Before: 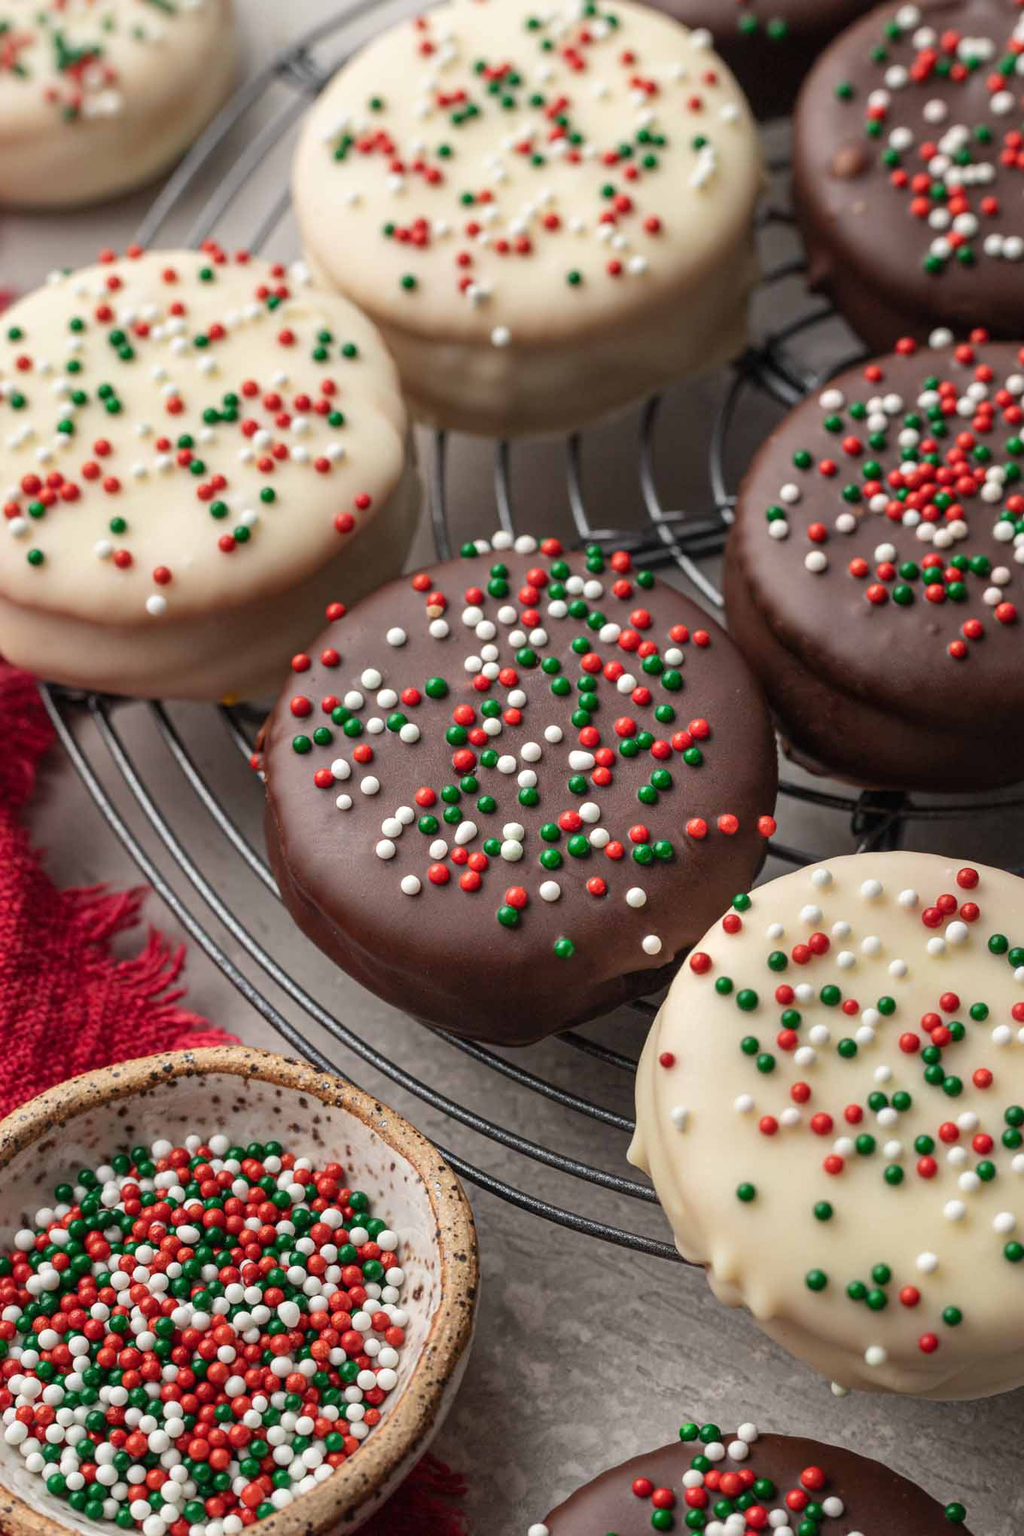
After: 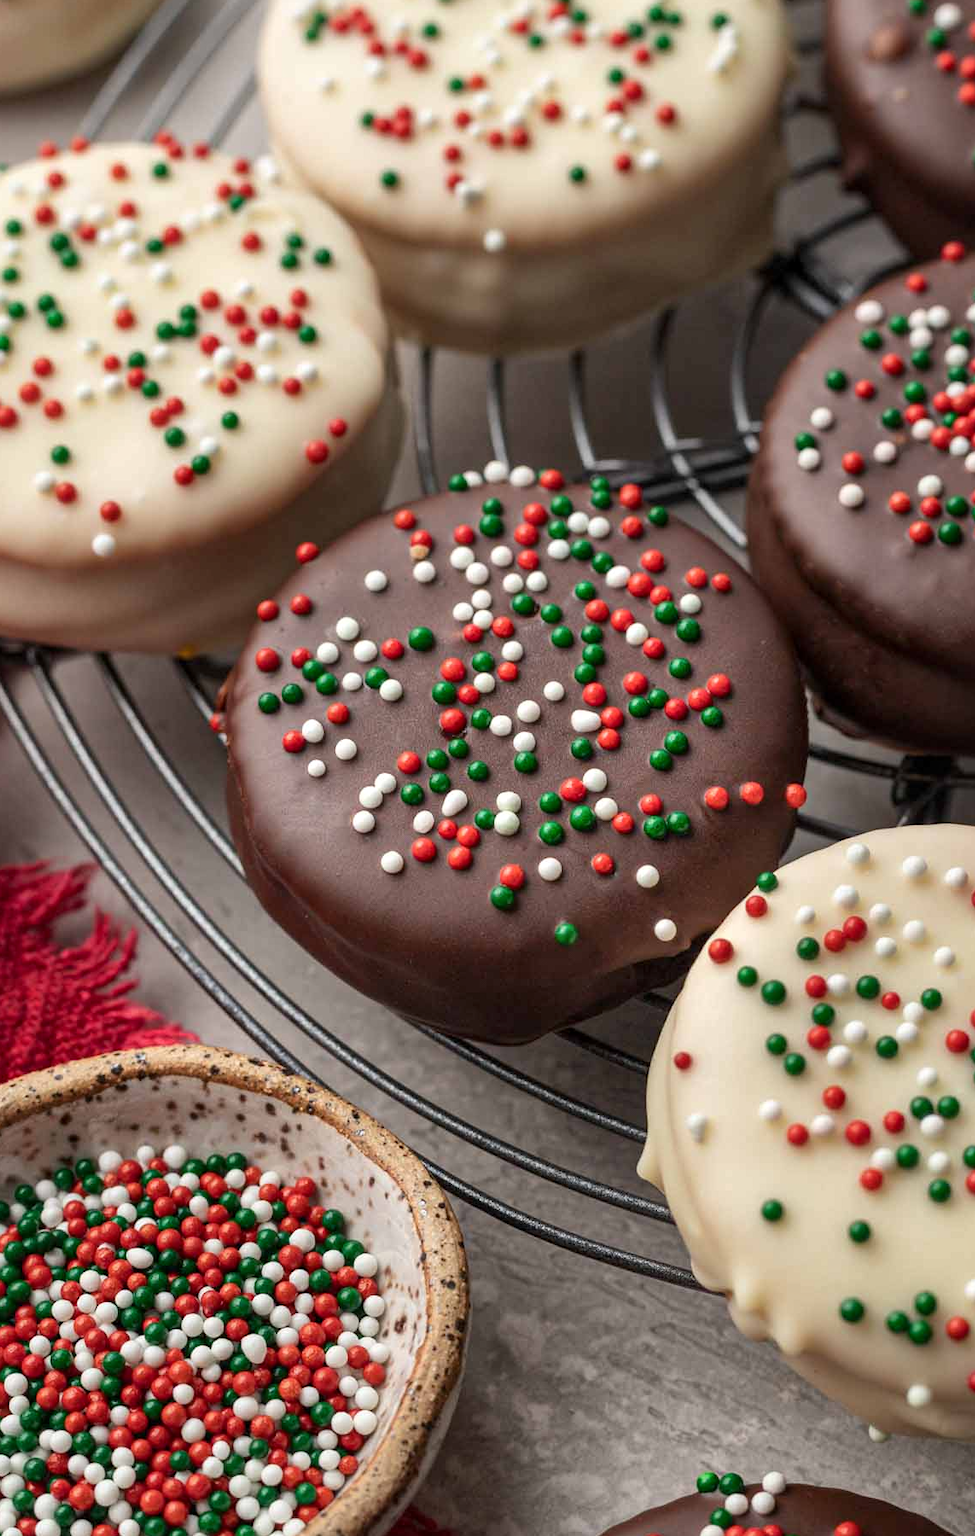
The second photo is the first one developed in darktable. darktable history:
crop: left 6.374%, top 8.116%, right 9.545%, bottom 3.617%
local contrast: mode bilateral grid, contrast 20, coarseness 51, detail 119%, midtone range 0.2
